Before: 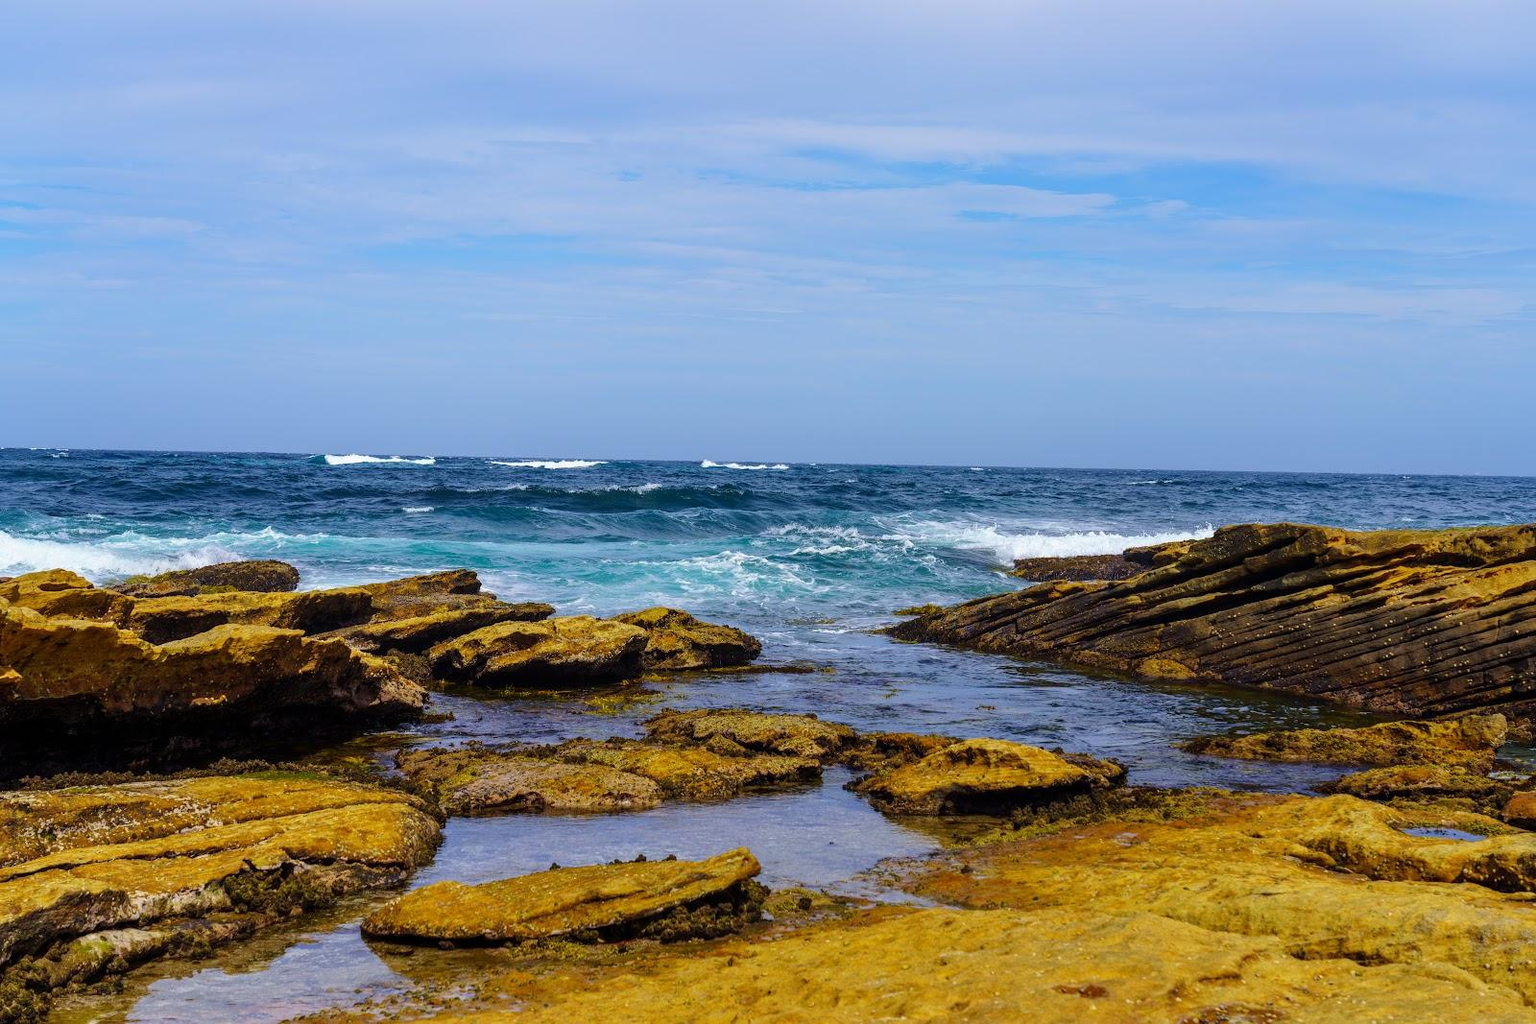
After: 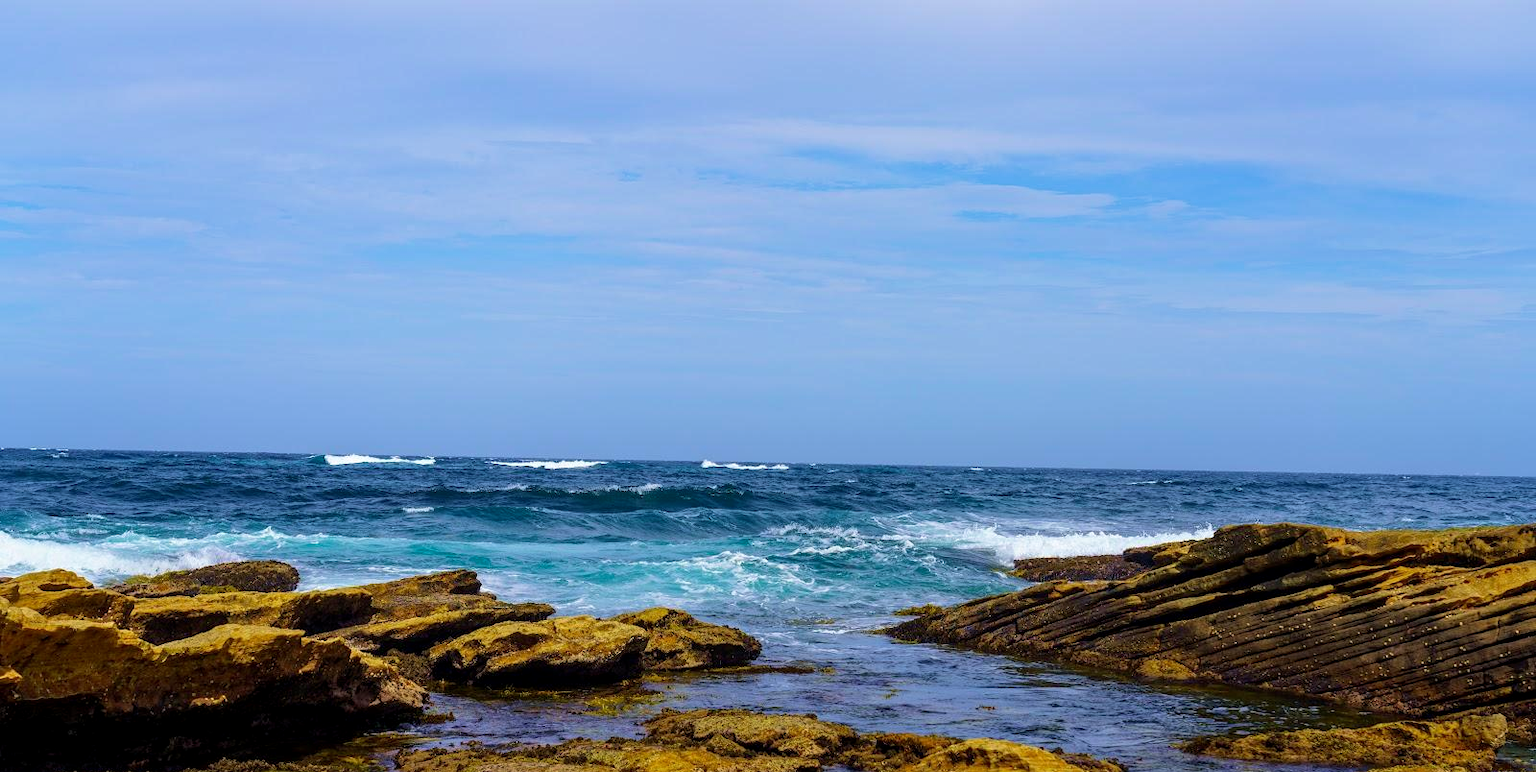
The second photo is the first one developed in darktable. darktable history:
velvia: on, module defaults
exposure: black level correction 0.002, compensate highlight preservation false
crop: bottom 24.513%
